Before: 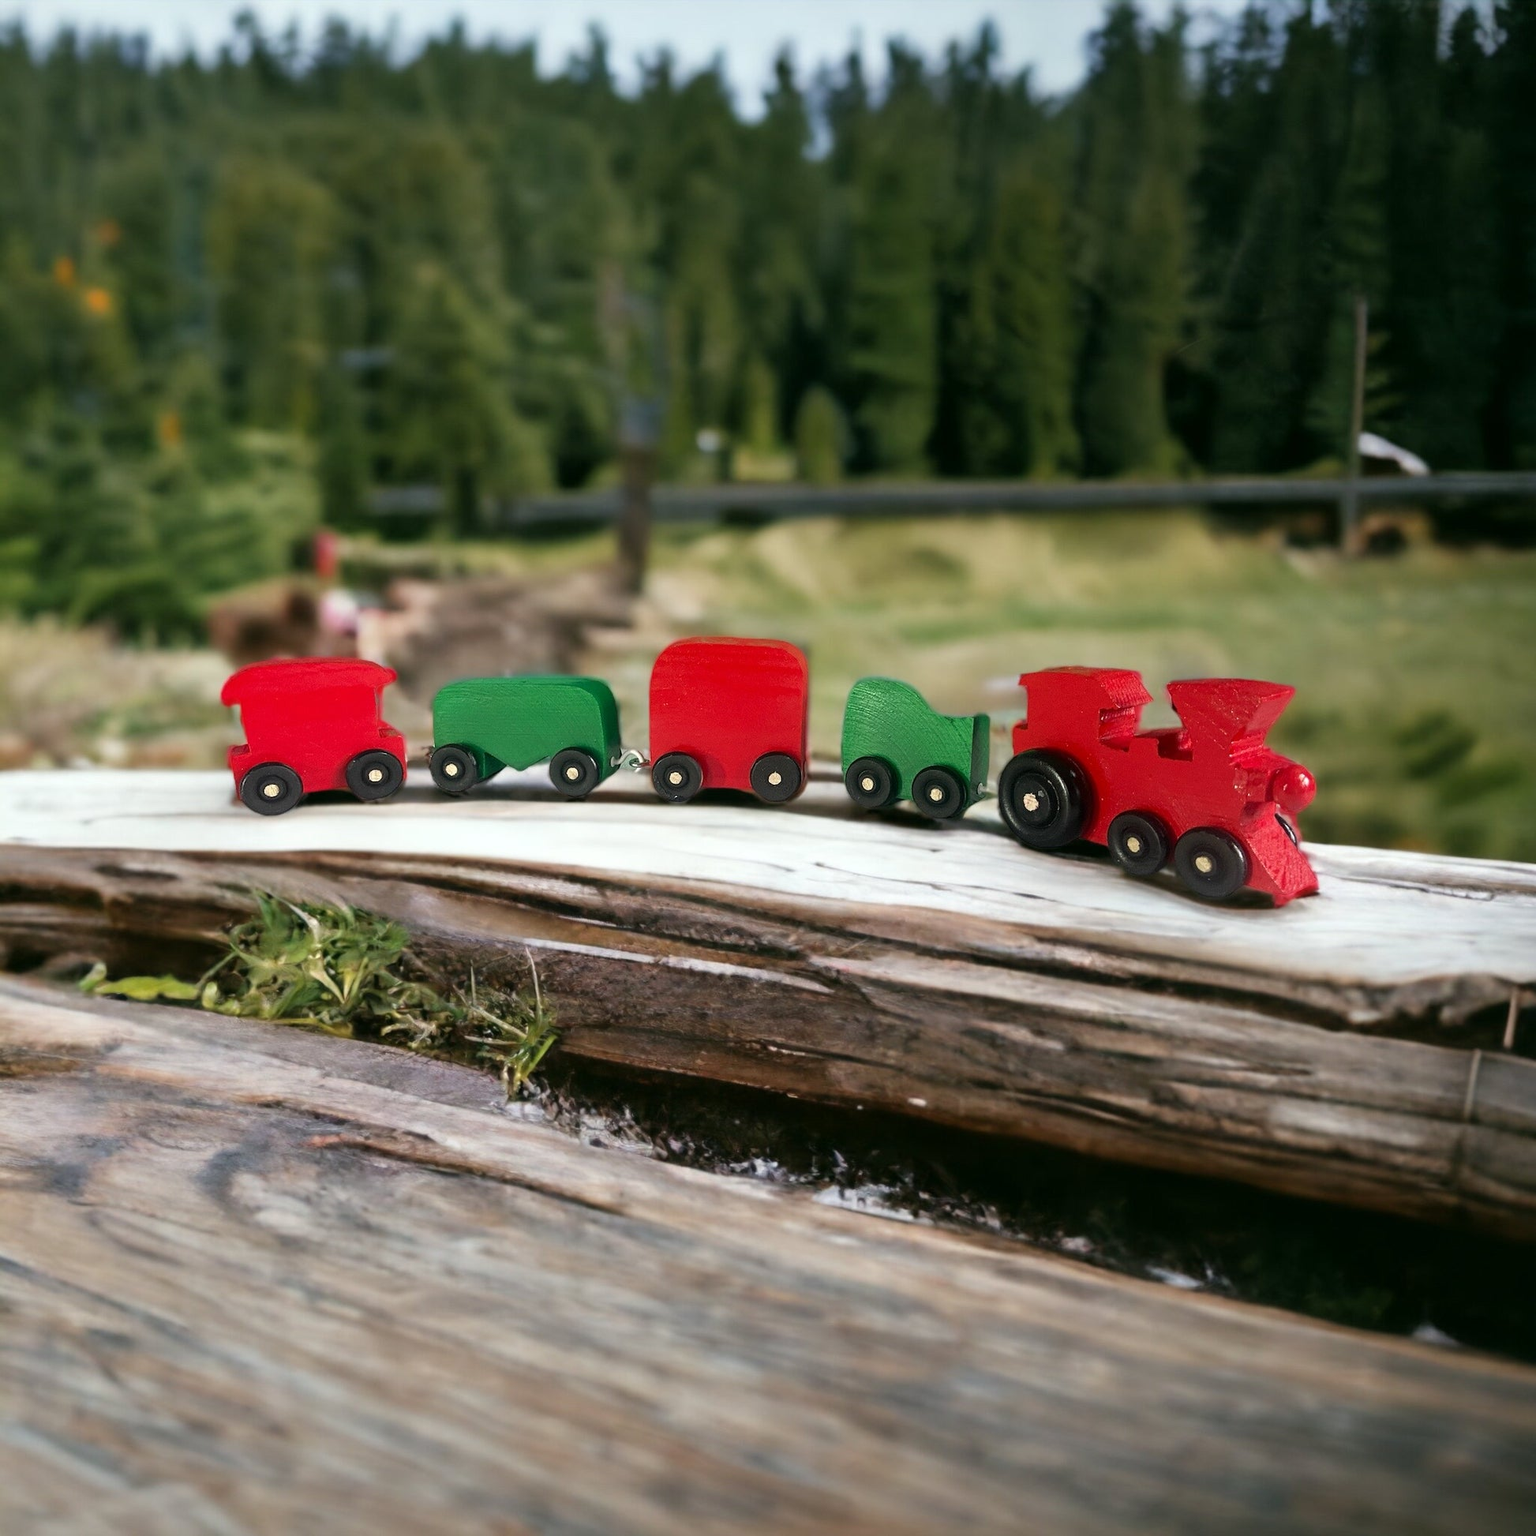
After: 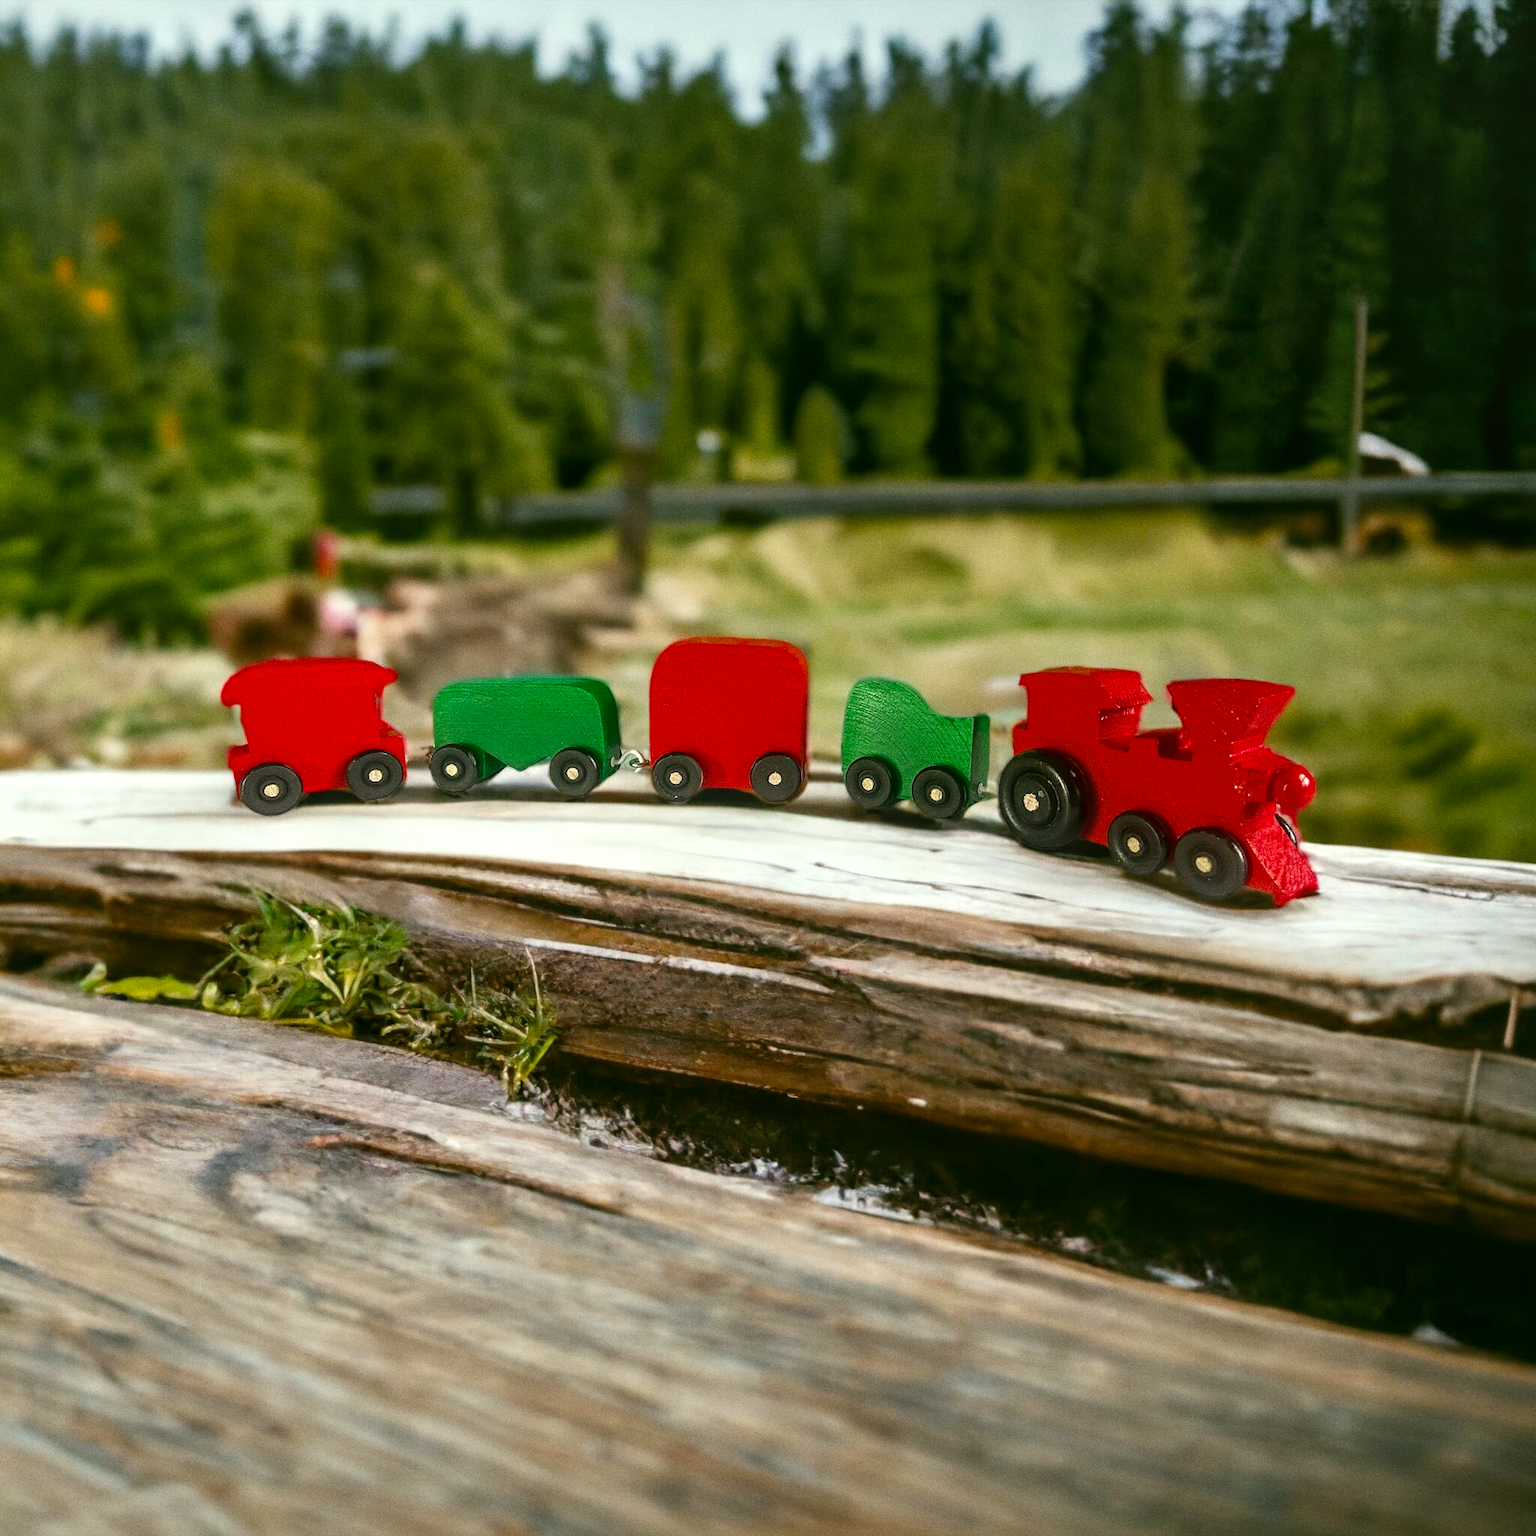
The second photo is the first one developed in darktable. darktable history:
local contrast: on, module defaults
color balance: mode lift, gamma, gain (sRGB), lift [1.04, 1, 1, 0.97], gamma [1.01, 1, 1, 0.97], gain [0.96, 1, 1, 0.97]
tone equalizer: on, module defaults
grain: coarseness 0.09 ISO
color balance rgb: linear chroma grading › shadows 16%, perceptual saturation grading › global saturation 8%, perceptual saturation grading › shadows 4%, perceptual brilliance grading › global brilliance 2%, perceptual brilliance grading › highlights 8%, perceptual brilliance grading › shadows -4%, global vibrance 16%, saturation formula JzAzBz (2021)
